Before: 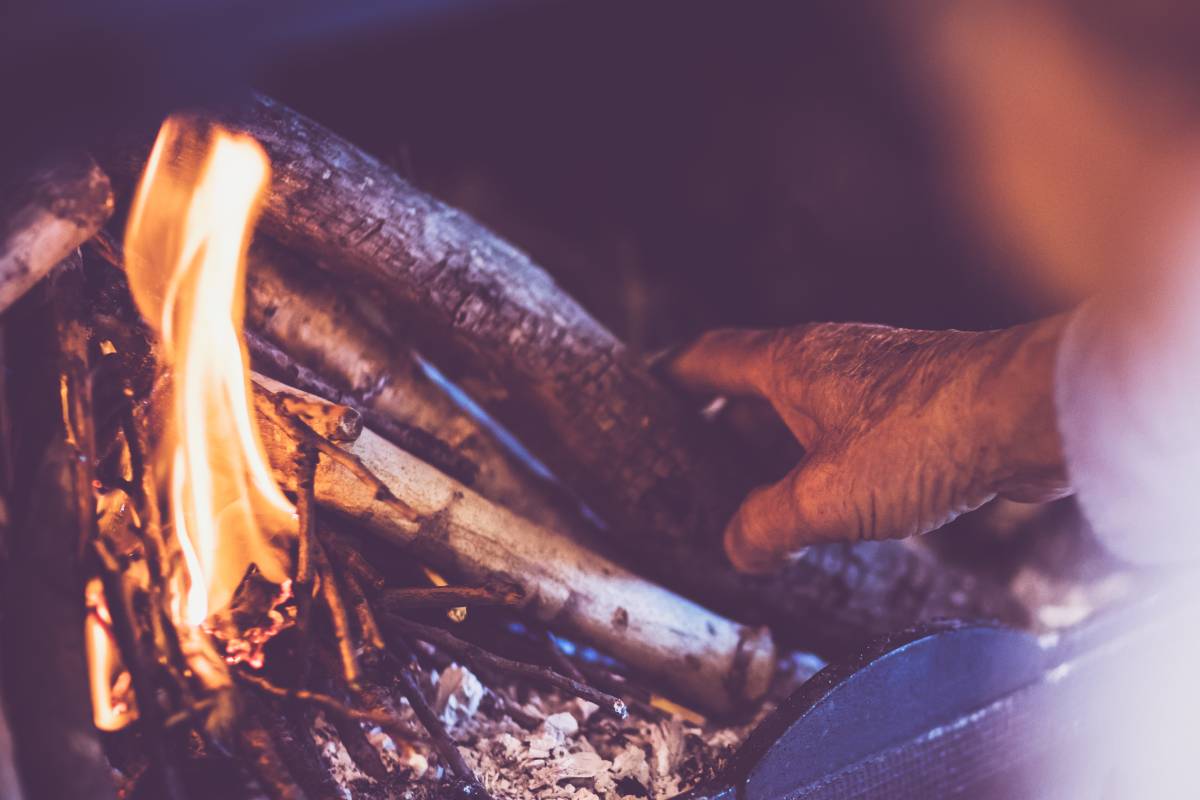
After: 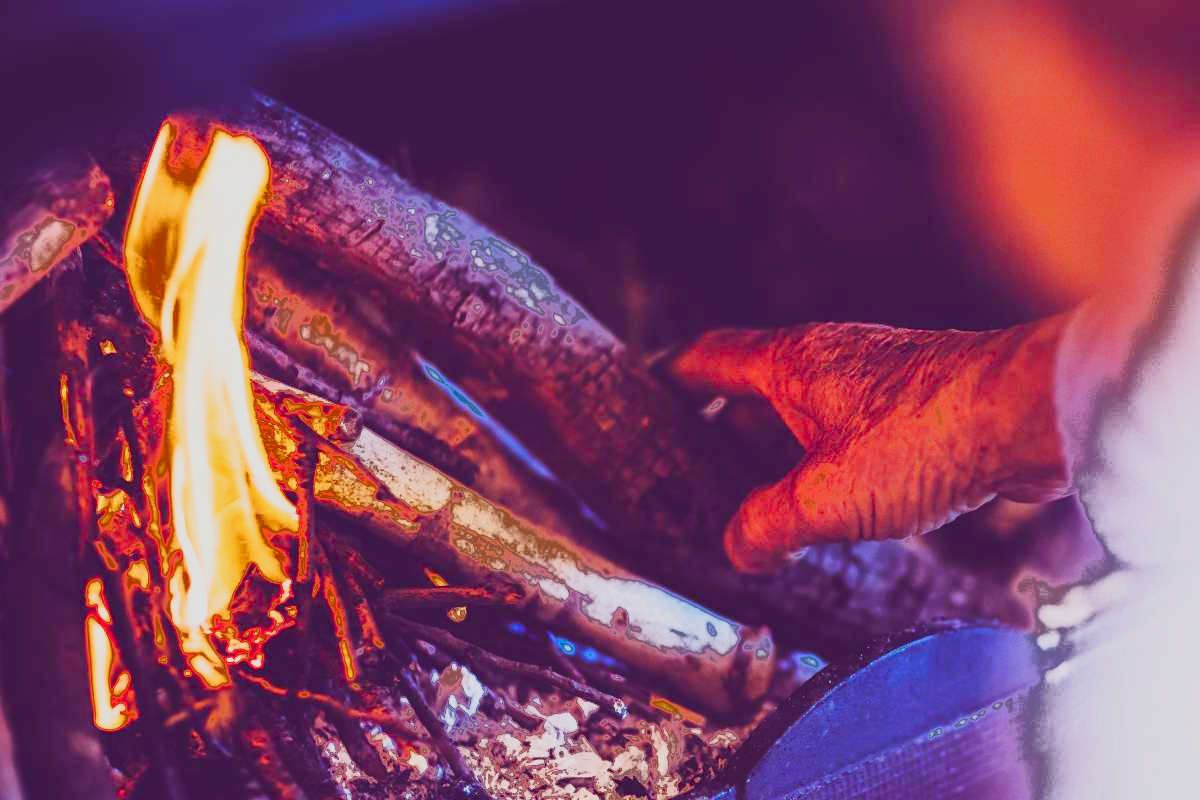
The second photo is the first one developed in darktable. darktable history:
color correction: saturation 1.34
sigmoid: contrast 2, skew -0.2, preserve hue 0%, red attenuation 0.1, red rotation 0.035, green attenuation 0.1, green rotation -0.017, blue attenuation 0.15, blue rotation -0.052, base primaries Rec2020
rgb levels: preserve colors sum RGB, levels [[0.038, 0.433, 0.934], [0, 0.5, 1], [0, 0.5, 1]]
fill light: exposure -0.73 EV, center 0.69, width 2.2
